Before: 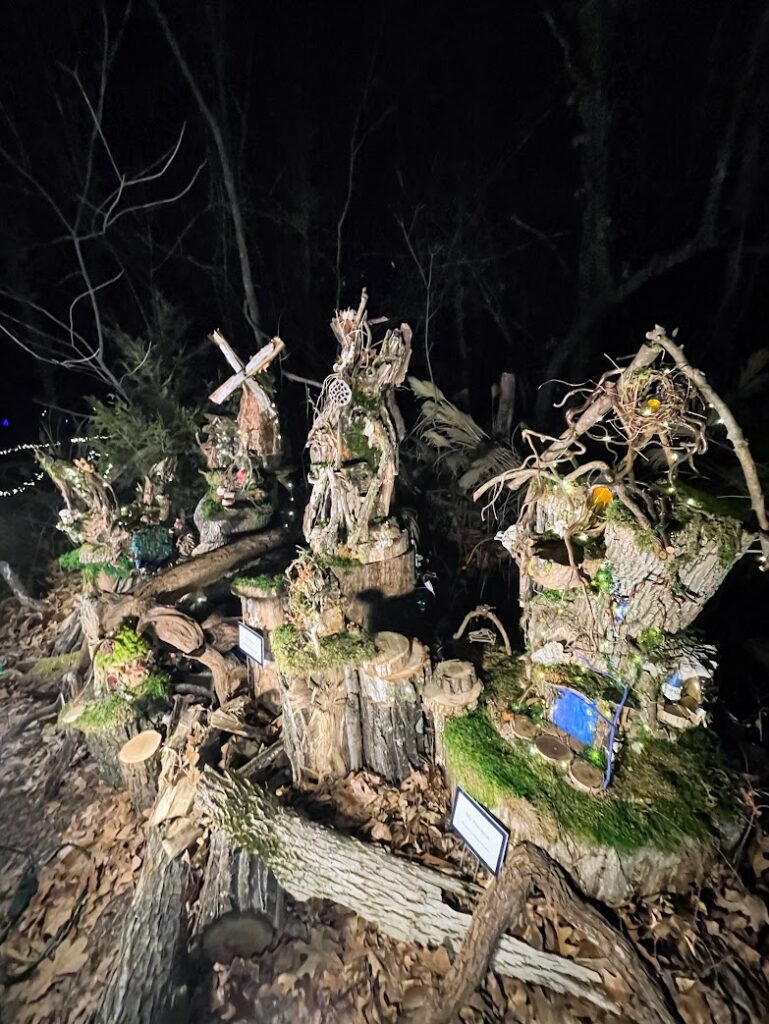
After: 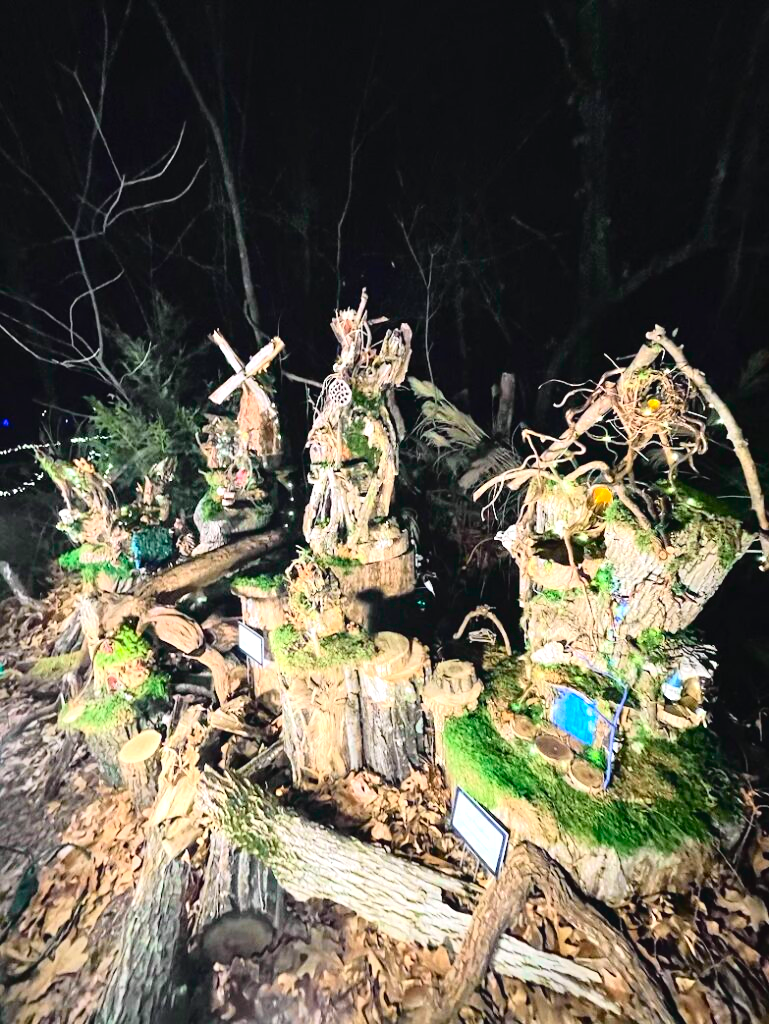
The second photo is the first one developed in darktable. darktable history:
exposure: black level correction 0, exposure 0.9 EV, compensate highlight preservation false
tone curve: curves: ch0 [(0, 0.029) (0.099, 0.082) (0.264, 0.253) (0.447, 0.481) (0.678, 0.721) (0.828, 0.857) (0.992, 0.94)]; ch1 [(0, 0) (0.311, 0.266) (0.411, 0.374) (0.481, 0.458) (0.501, 0.499) (0.514, 0.512) (0.575, 0.577) (0.643, 0.648) (0.682, 0.674) (0.802, 0.812) (1, 1)]; ch2 [(0, 0) (0.259, 0.207) (0.323, 0.311) (0.376, 0.353) (0.463, 0.456) (0.498, 0.498) (0.524, 0.512) (0.574, 0.582) (0.648, 0.653) (0.768, 0.728) (1, 1)], color space Lab, independent channels, preserve colors none
